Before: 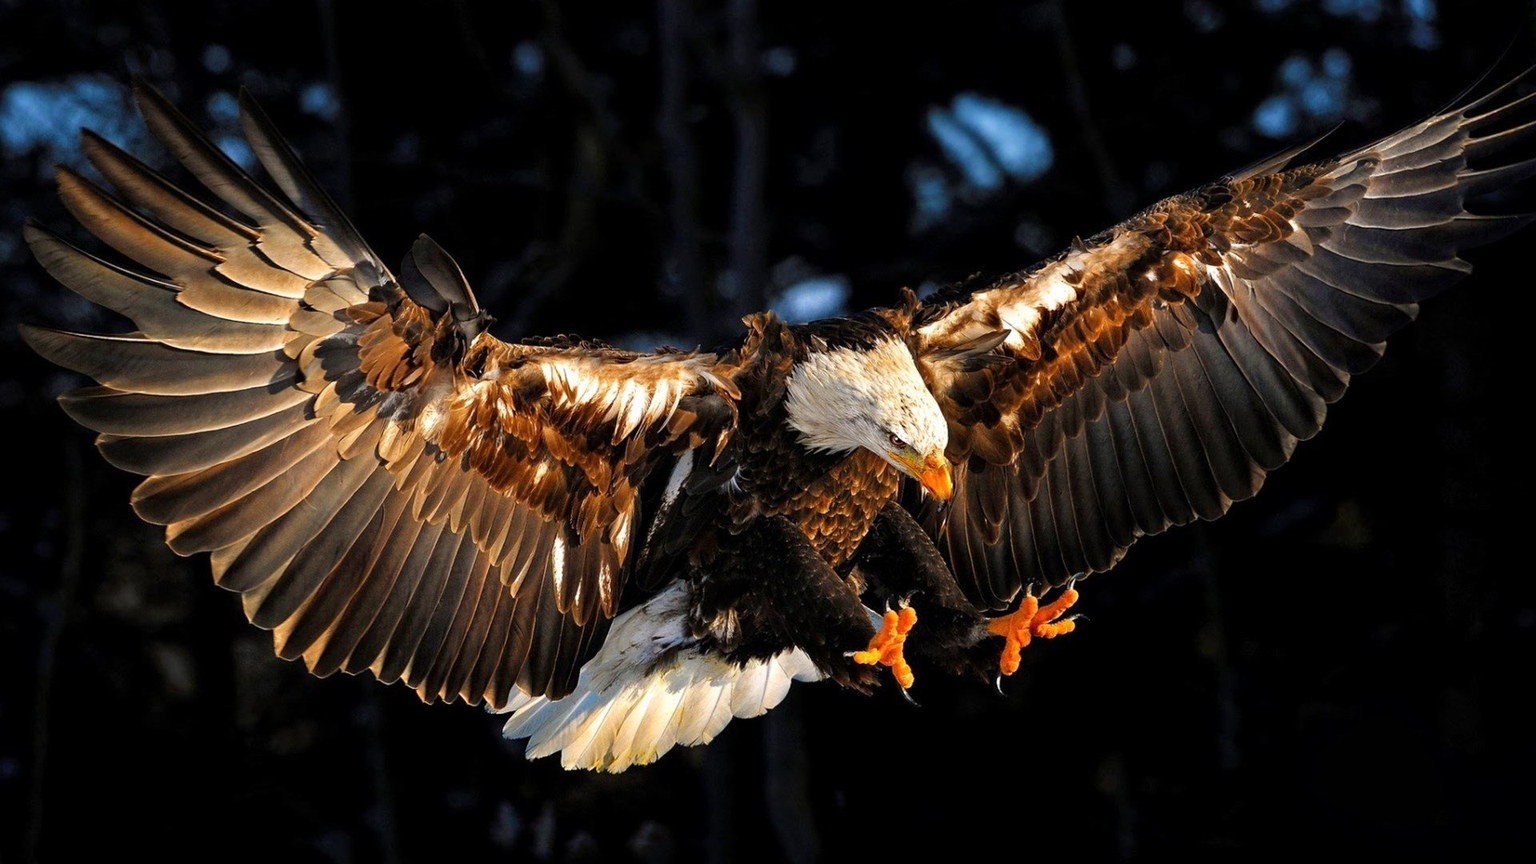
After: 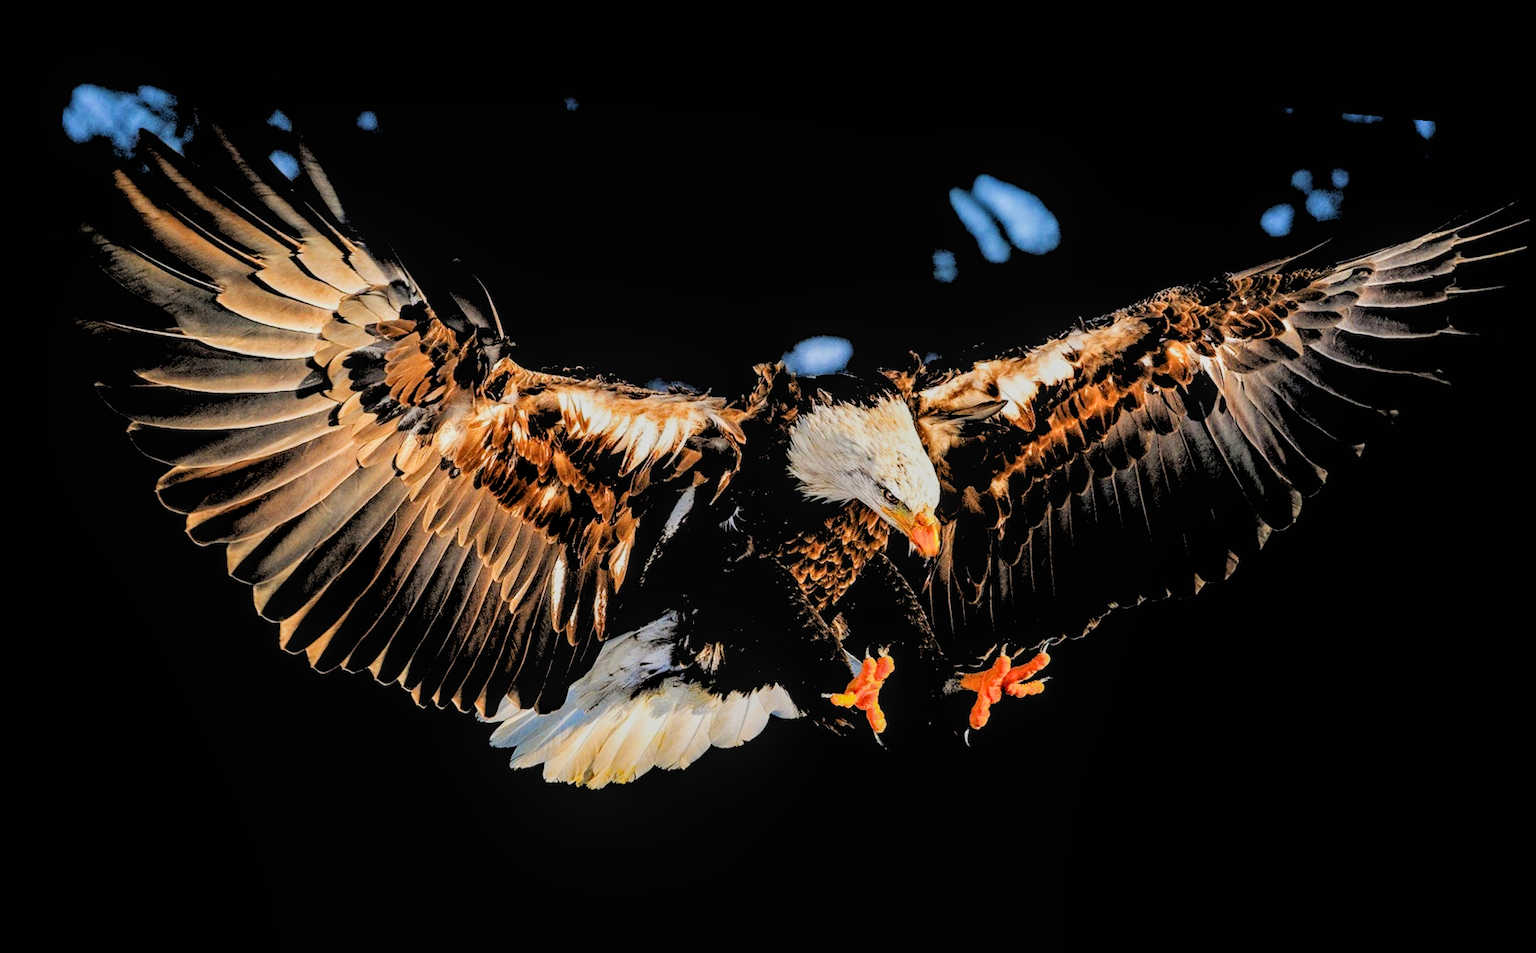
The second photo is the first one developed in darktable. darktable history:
rotate and perspective: rotation 5.12°, automatic cropping off
filmic rgb: black relative exposure -5 EV, hardness 2.88, contrast 1.3, highlights saturation mix -30%
local contrast: on, module defaults
rgb levels: levels [[0.027, 0.429, 0.996], [0, 0.5, 1], [0, 0.5, 1]]
